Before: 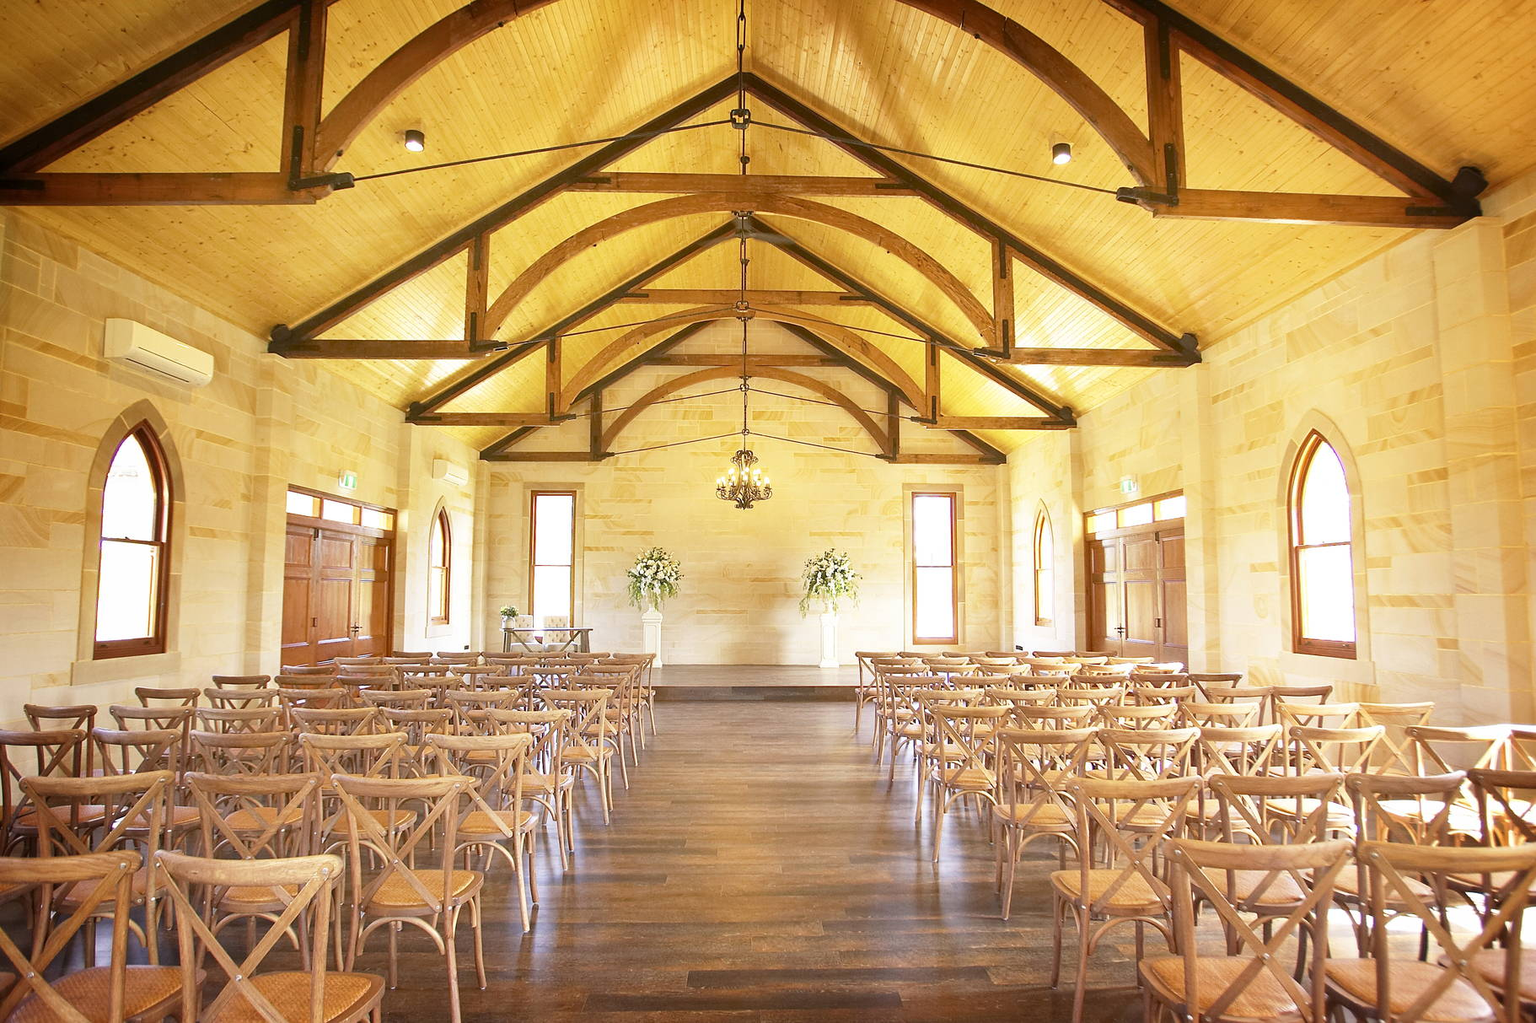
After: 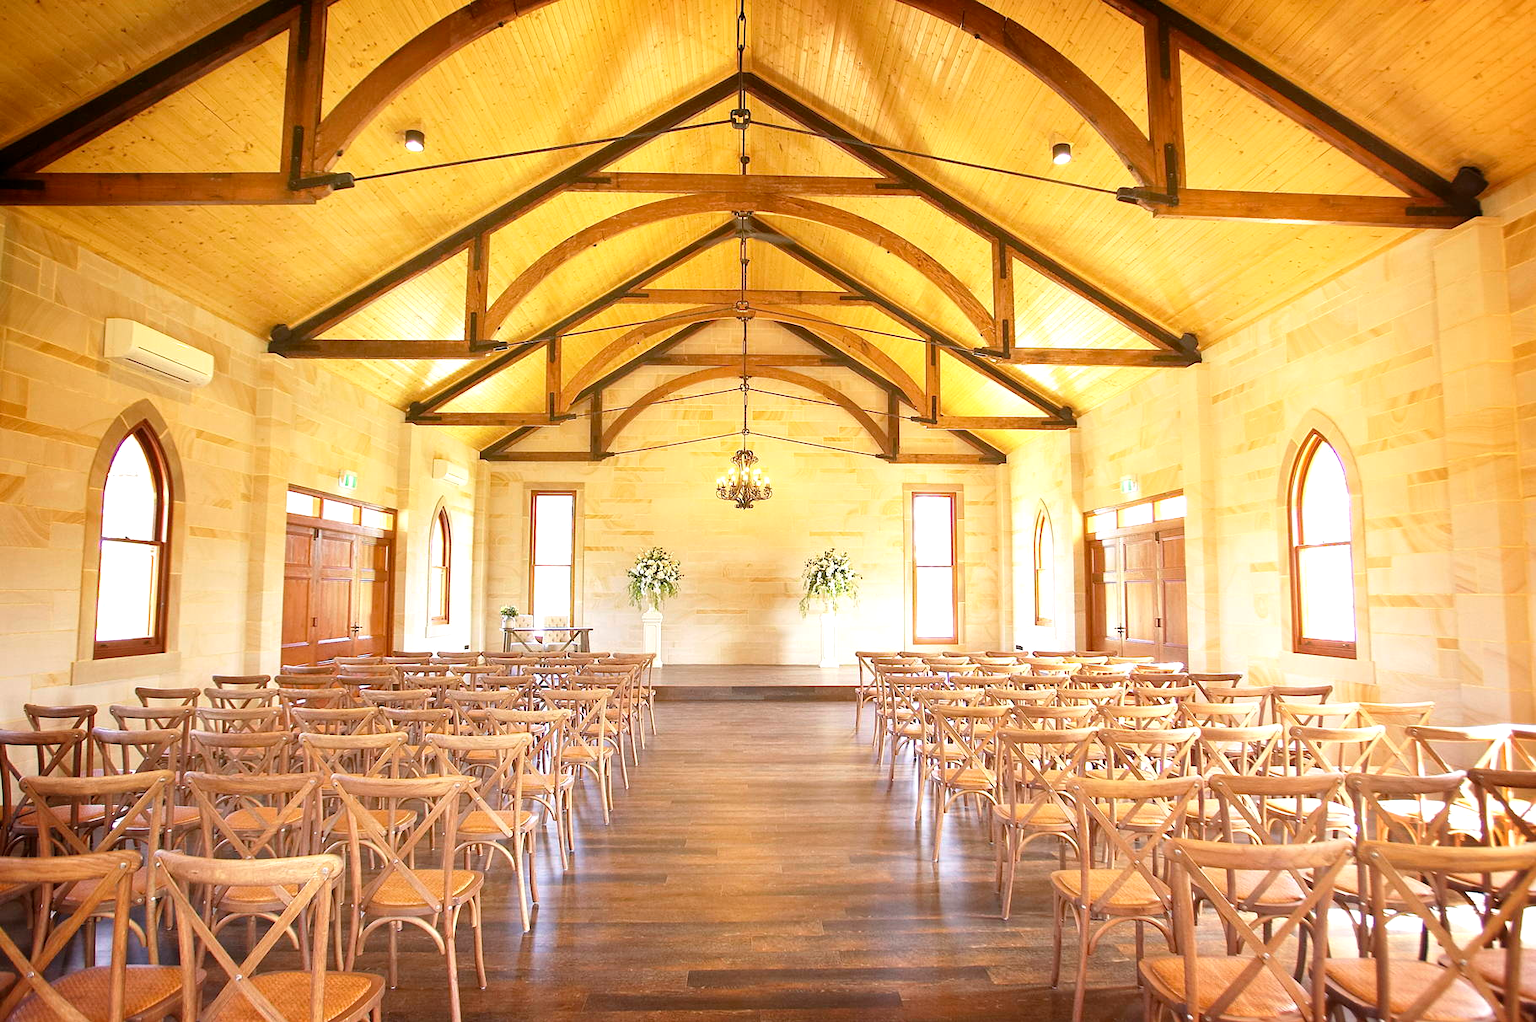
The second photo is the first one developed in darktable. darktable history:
exposure: exposure 0.19 EV, compensate exposure bias true, compensate highlight preservation false
